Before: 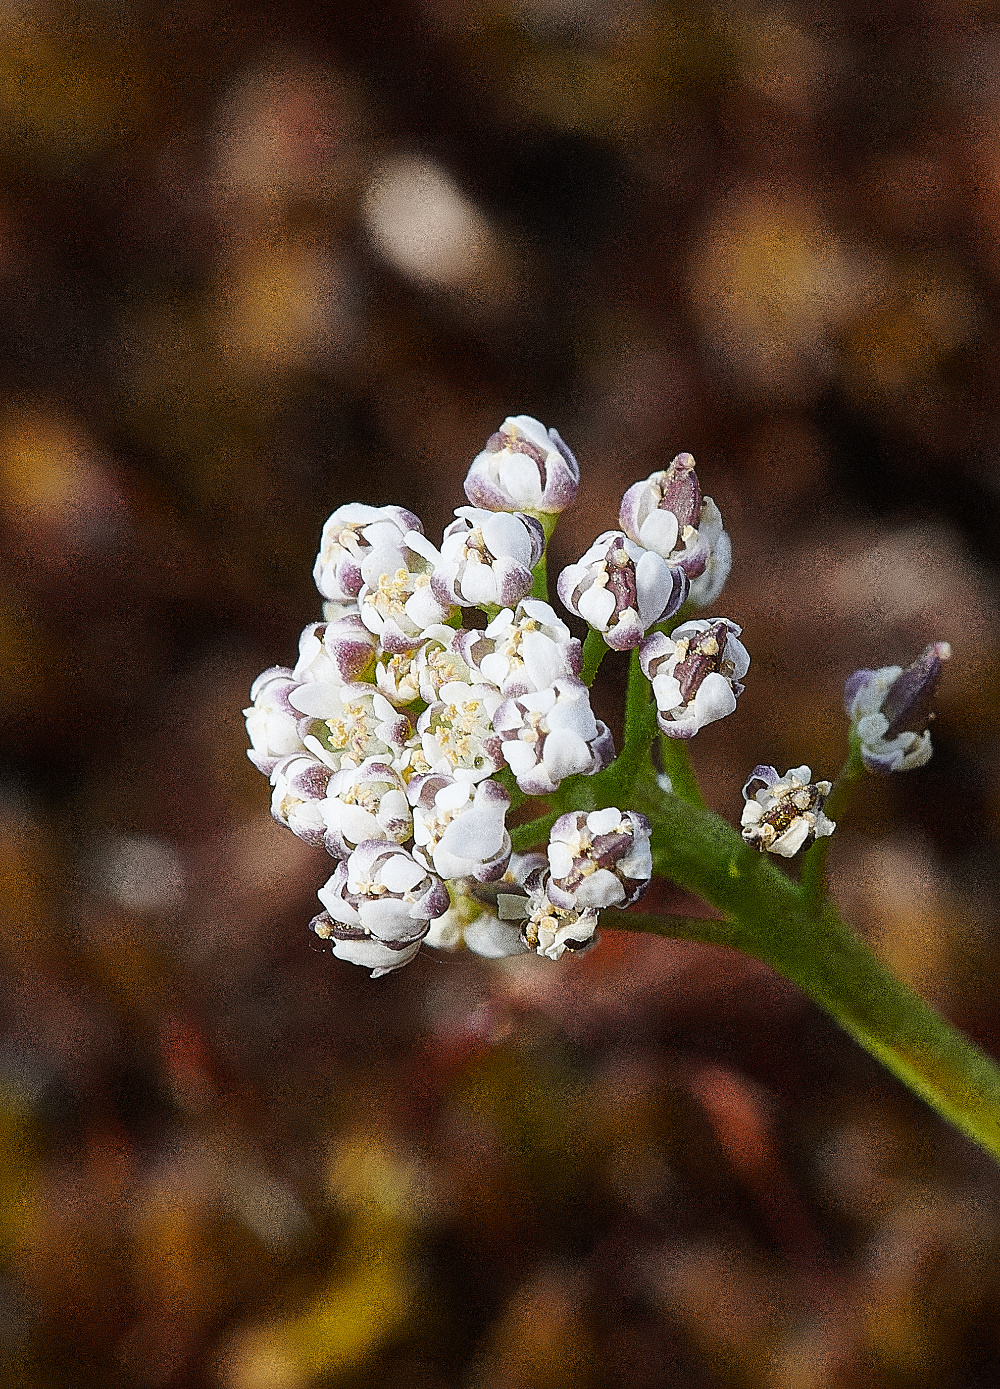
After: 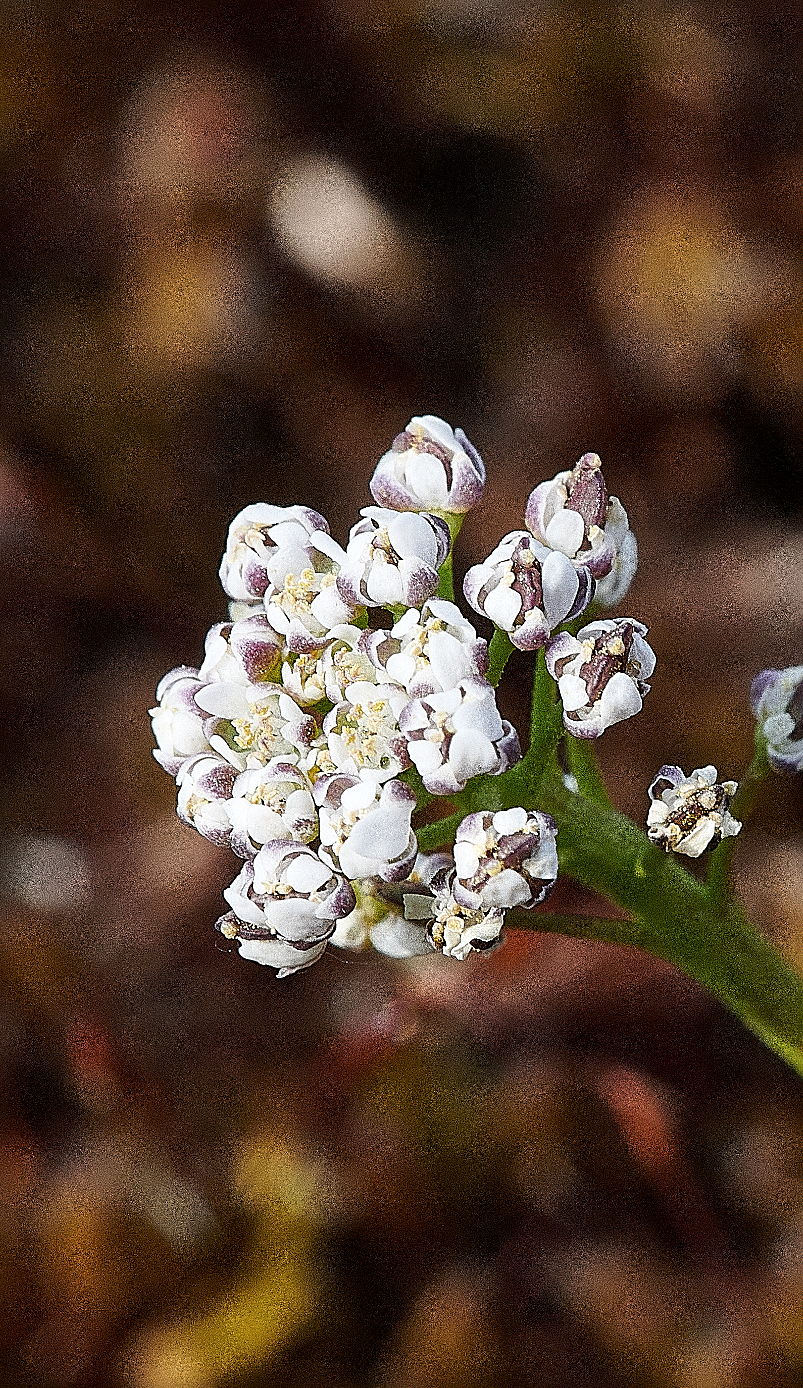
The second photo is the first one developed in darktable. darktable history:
contrast equalizer: octaves 7, y [[0.526, 0.53, 0.532, 0.532, 0.53, 0.525], [0.5 ×6], [0.5 ×6], [0 ×6], [0 ×6]]
crop and rotate: left 9.484%, right 10.197%
sharpen: radius 1.845, amount 0.413, threshold 1.465
